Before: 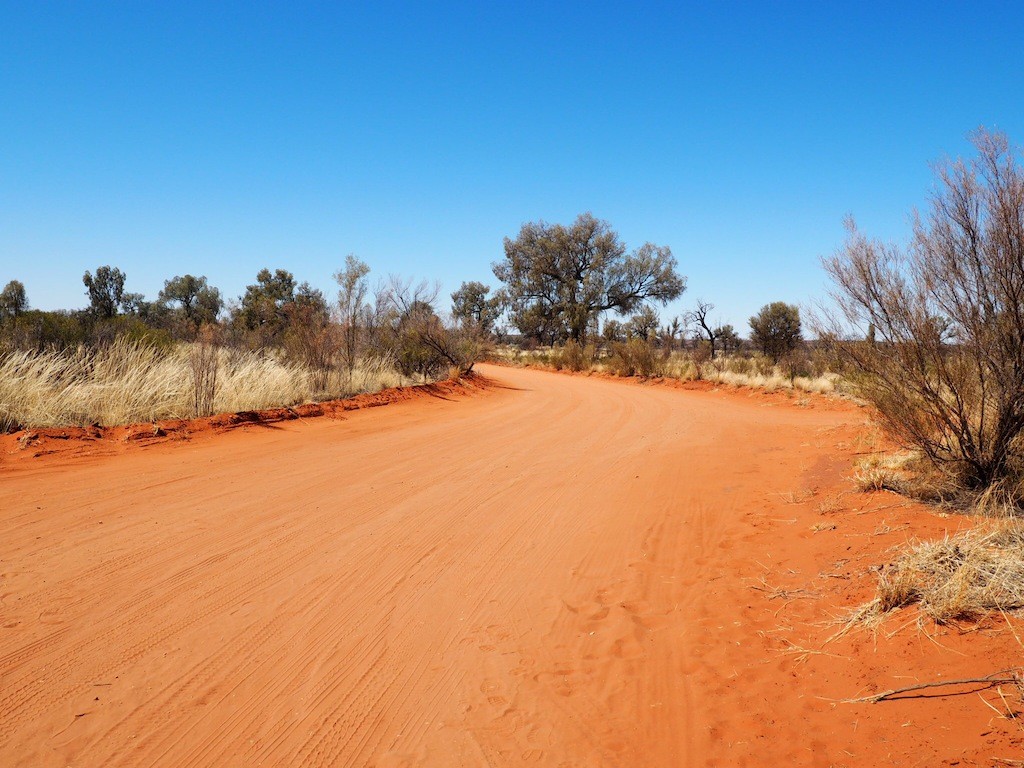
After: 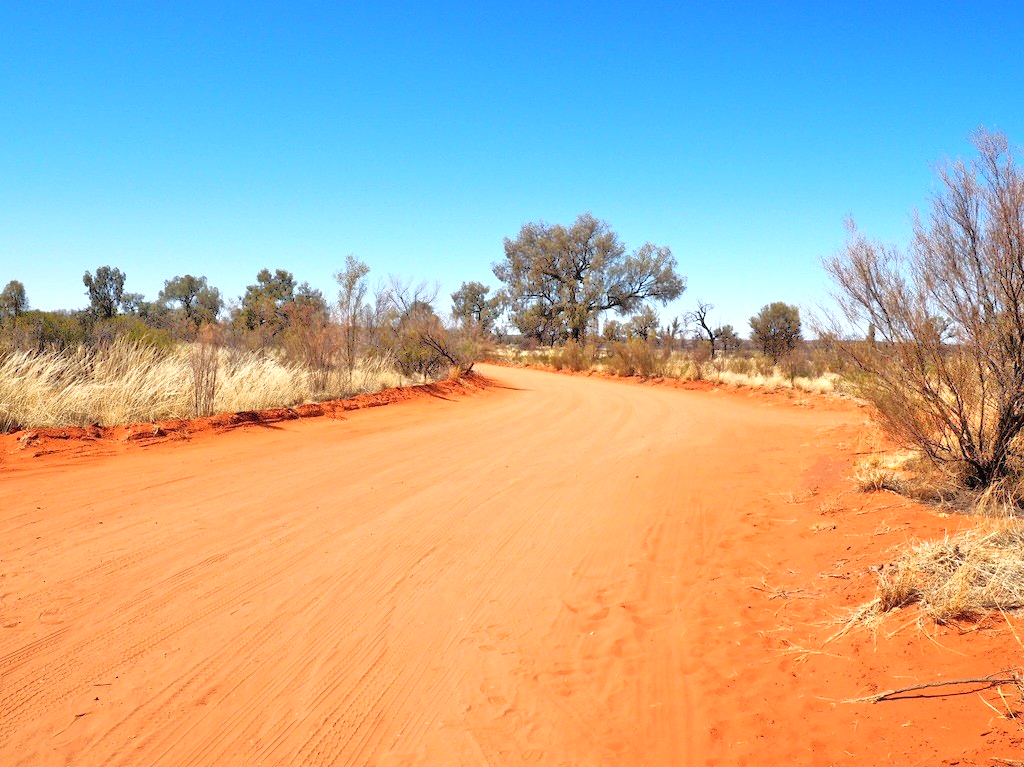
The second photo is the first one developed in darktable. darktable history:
crop: bottom 0.071%
exposure: black level correction 0, exposure 0.5 EV, compensate highlight preservation false
tone equalizer: -7 EV 0.15 EV, -6 EV 0.6 EV, -5 EV 1.15 EV, -4 EV 1.33 EV, -3 EV 1.15 EV, -2 EV 0.6 EV, -1 EV 0.15 EV, mask exposure compensation -0.5 EV
